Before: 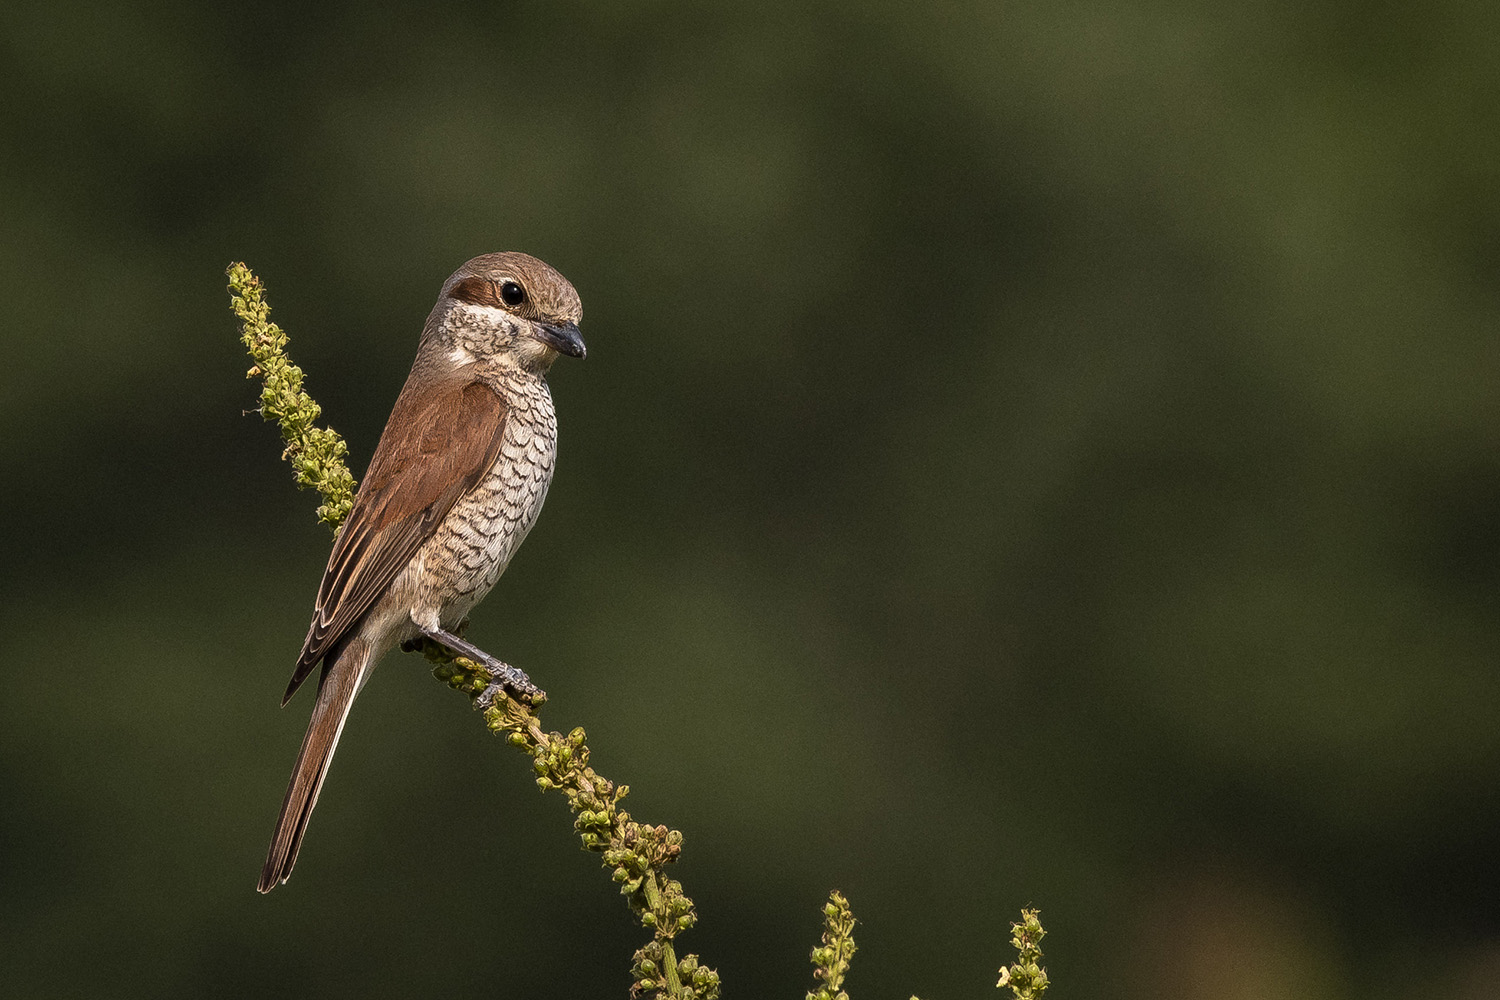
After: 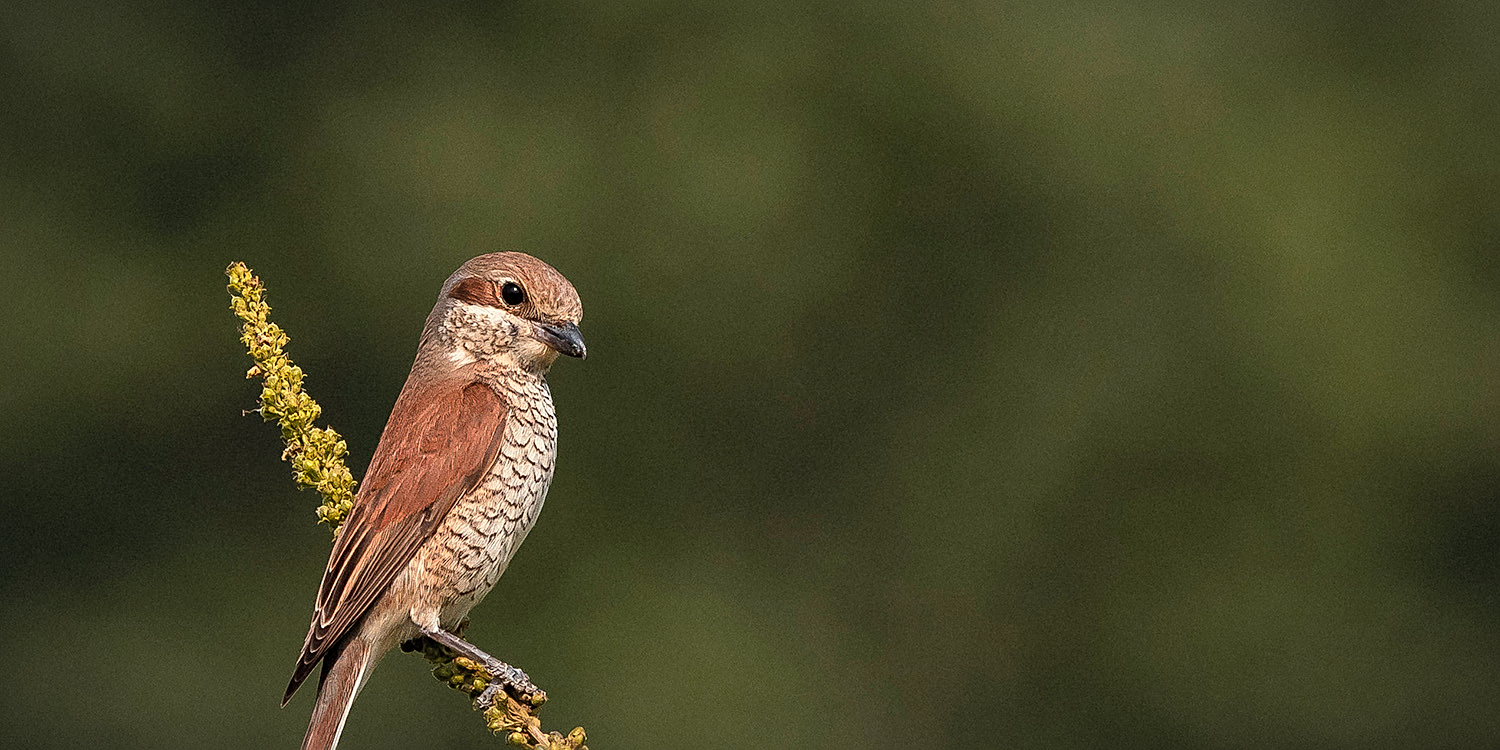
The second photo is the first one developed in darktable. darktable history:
contrast brightness saturation: brightness 0.124
vignetting: brightness -0.187, saturation -0.305, automatic ratio true
crop: bottom 24.948%
sharpen: on, module defaults
color correction: highlights a* -2.65, highlights b* 2.28
color zones: curves: ch1 [(0.235, 0.558) (0.75, 0.5)]; ch2 [(0.25, 0.462) (0.749, 0.457)]
